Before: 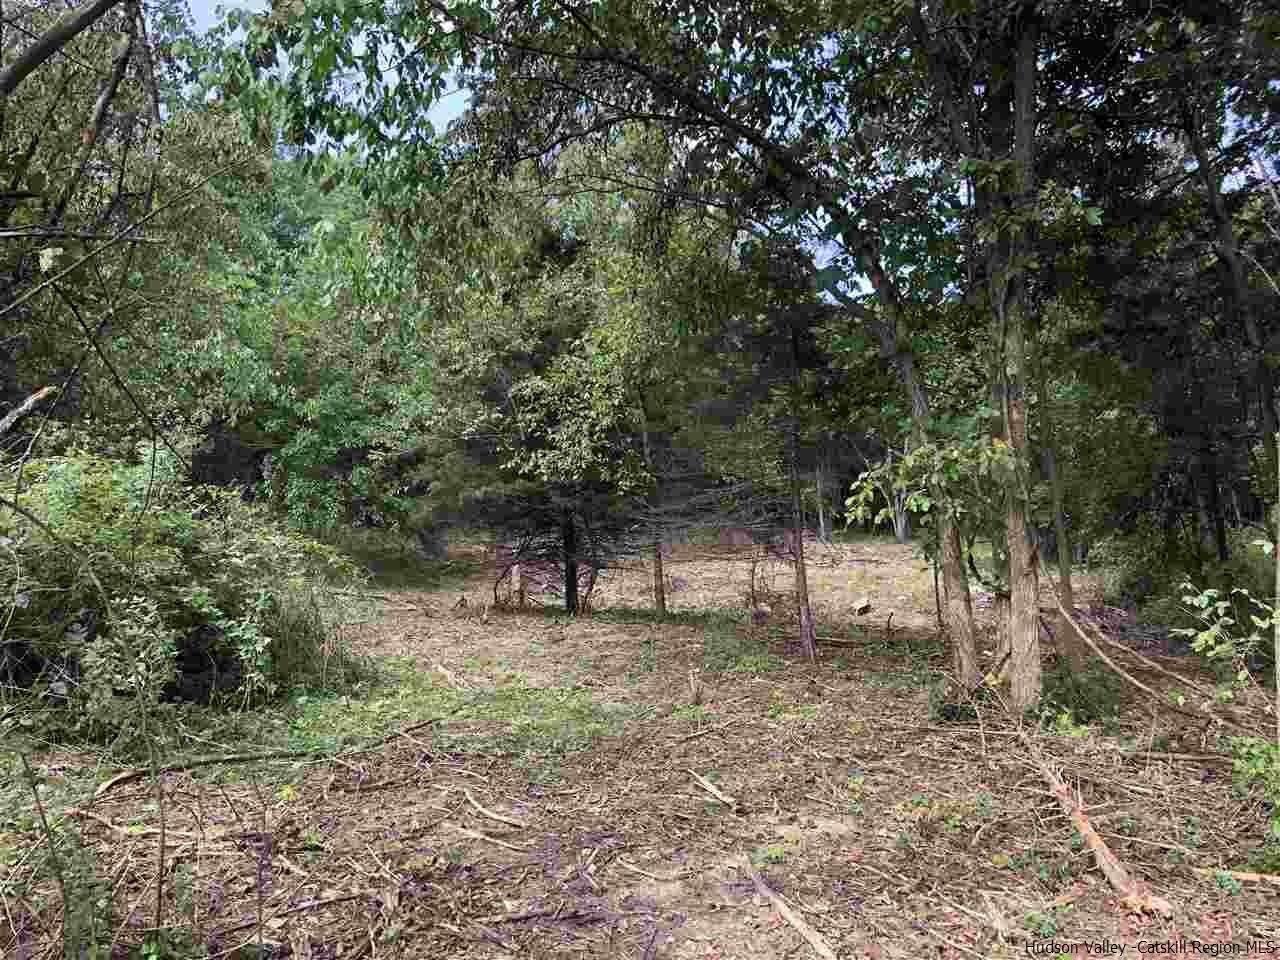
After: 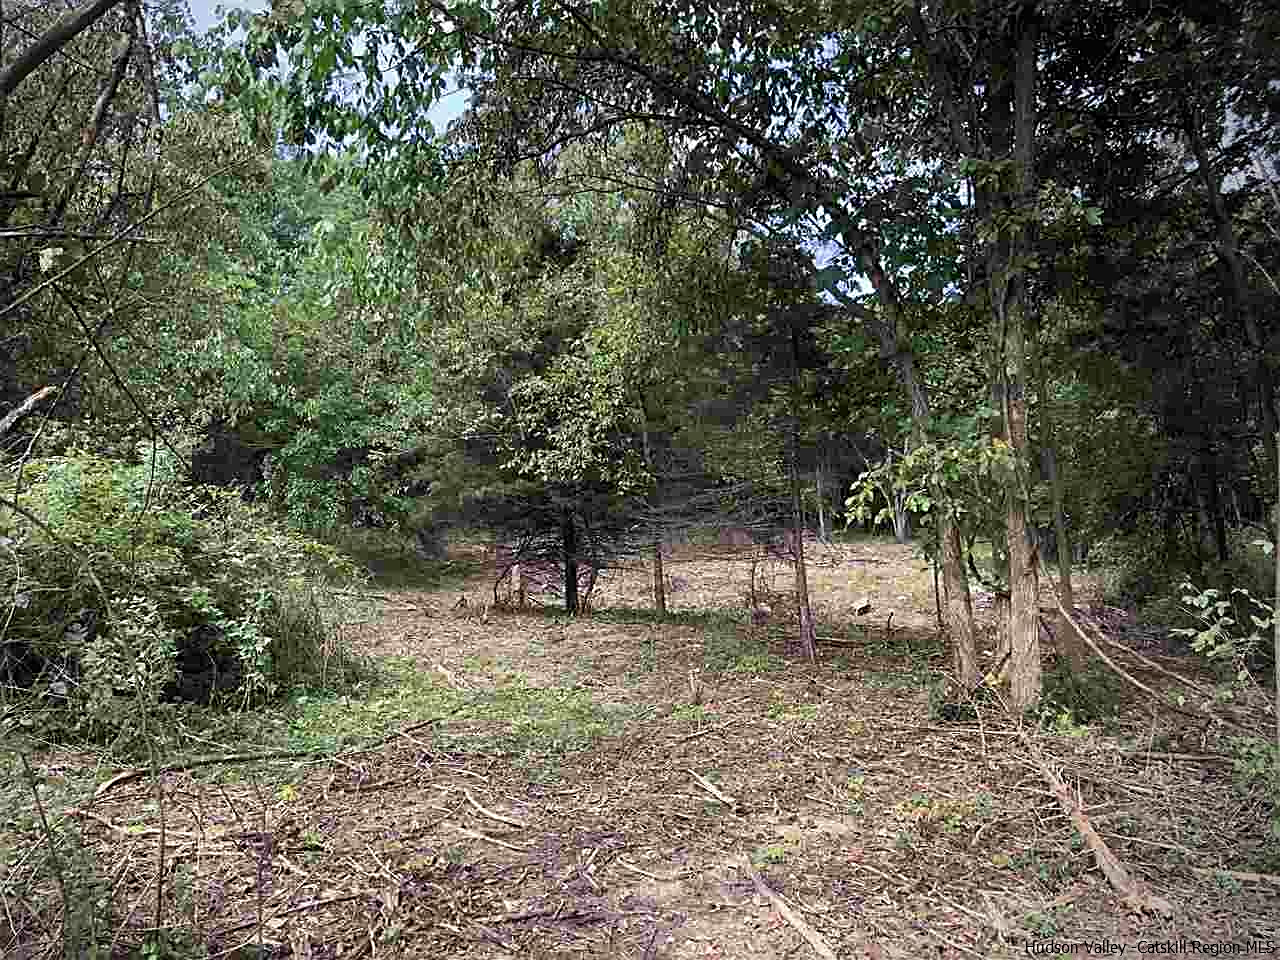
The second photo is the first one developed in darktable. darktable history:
sharpen: radius 1.967
vignetting: center (-0.15, 0.013)
